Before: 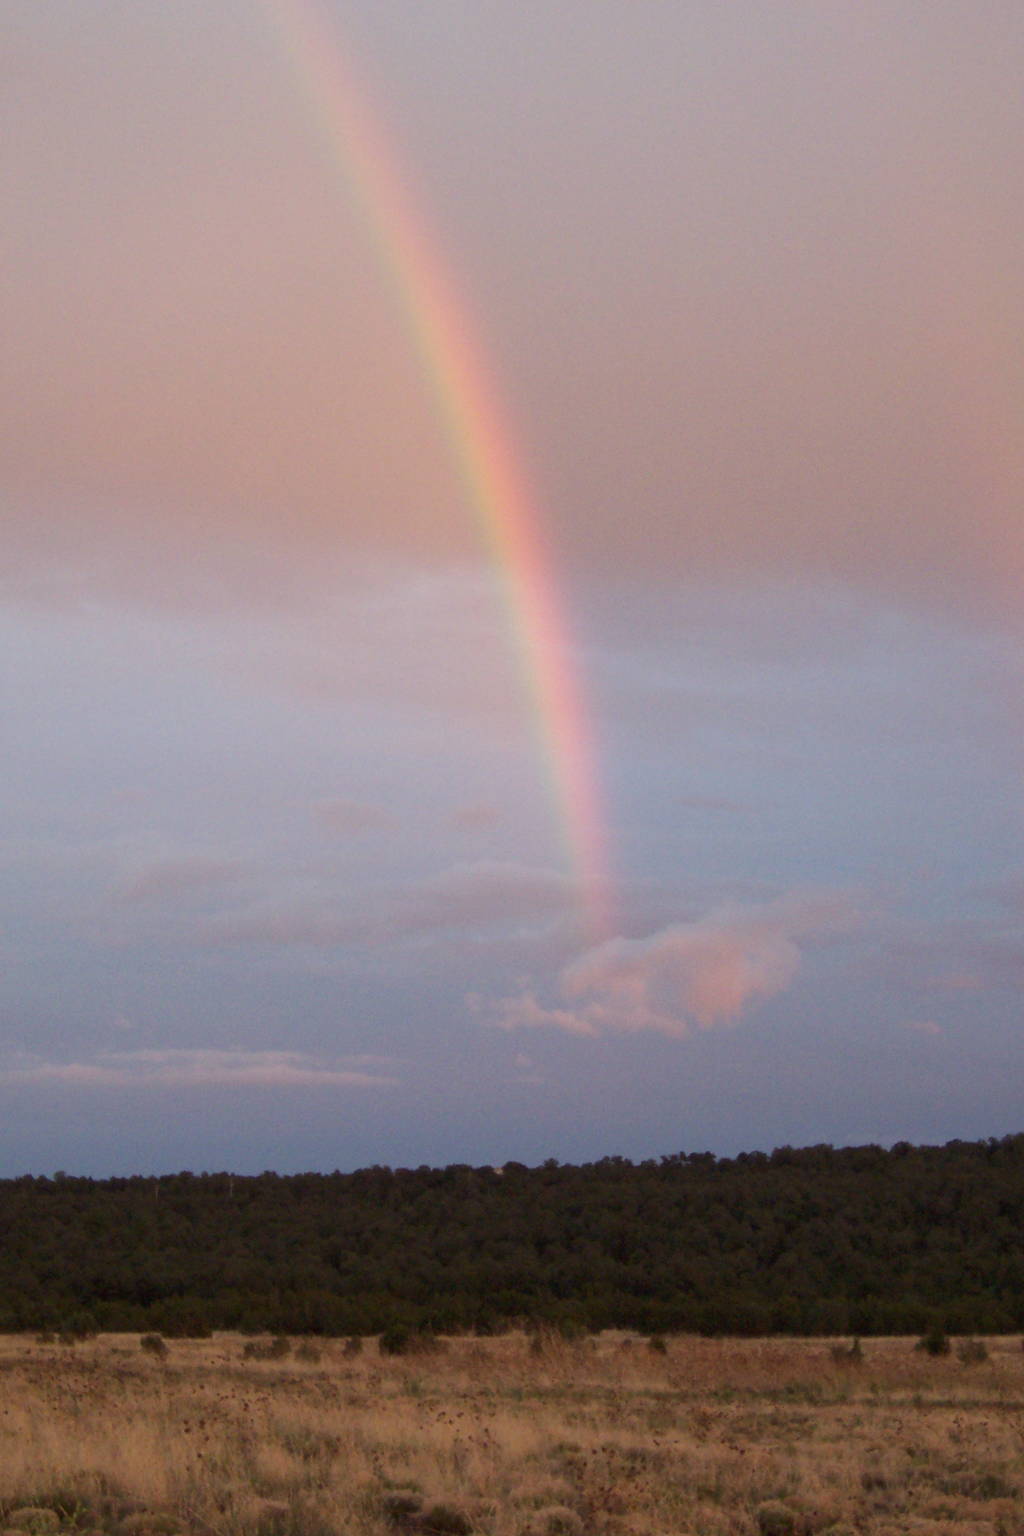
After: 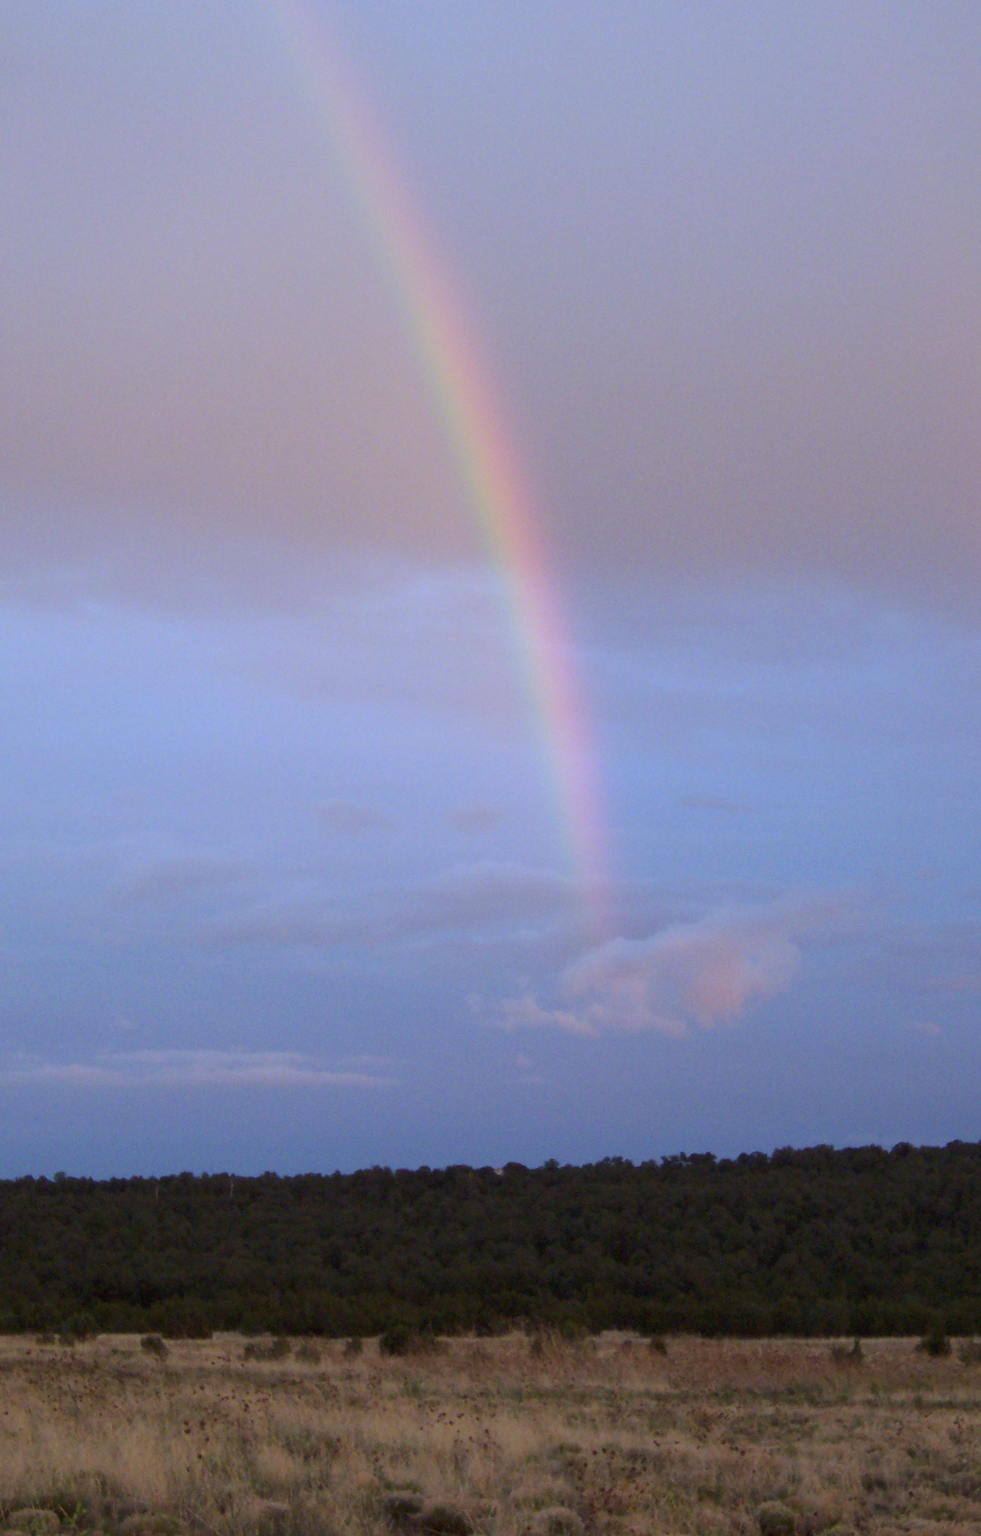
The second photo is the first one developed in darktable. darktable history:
white balance: red 0.871, blue 1.249
crop: right 4.126%, bottom 0.031%
rgb curve: curves: ch2 [(0, 0) (0.567, 0.512) (1, 1)], mode RGB, independent channels
